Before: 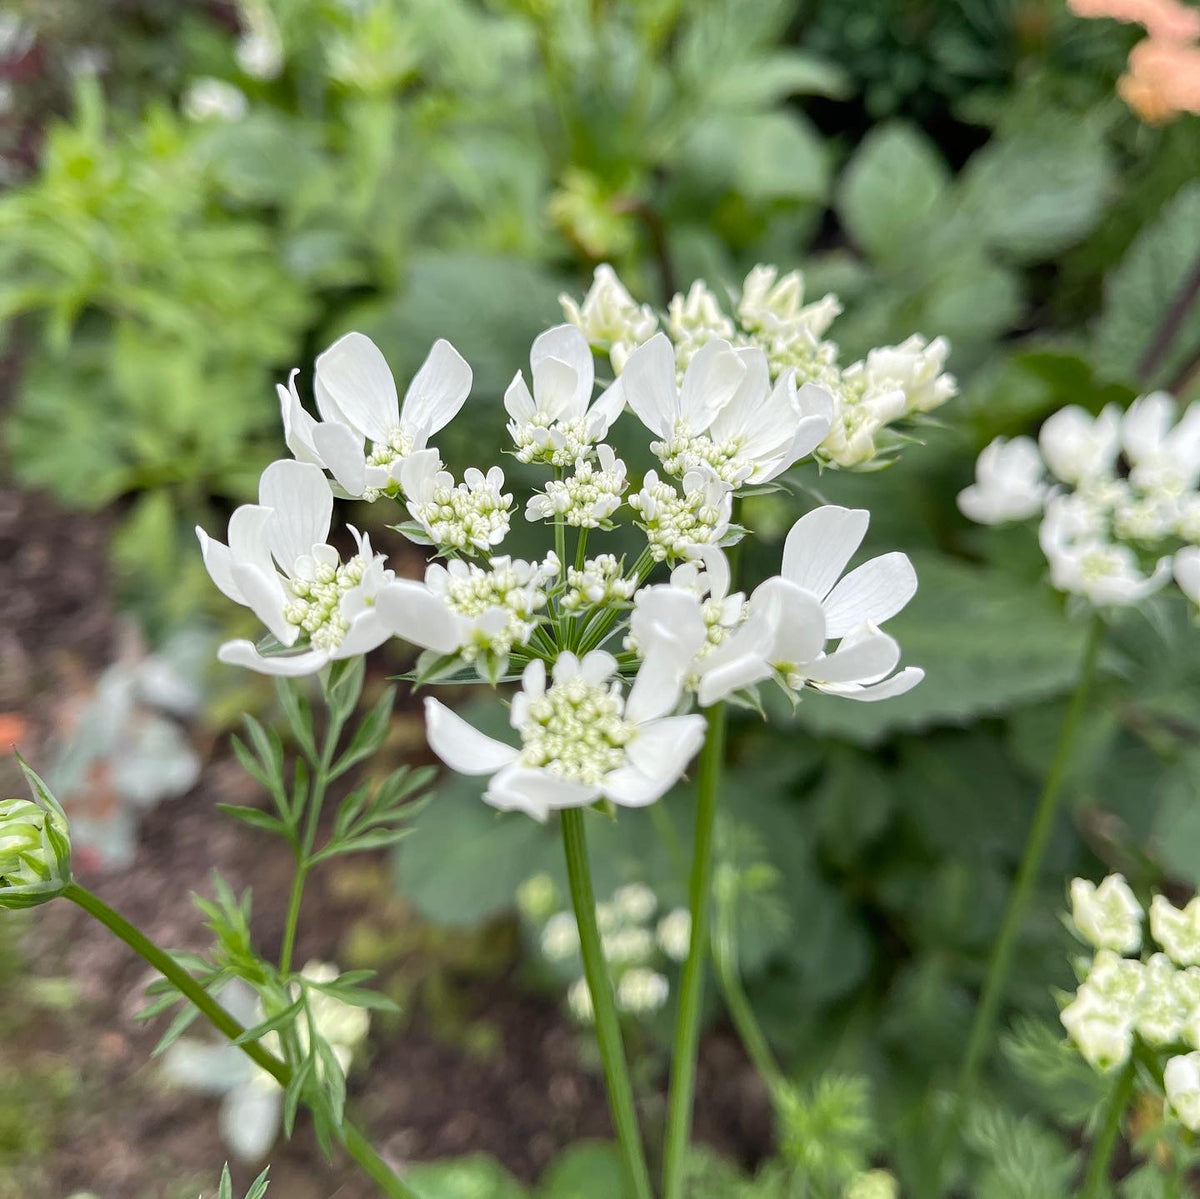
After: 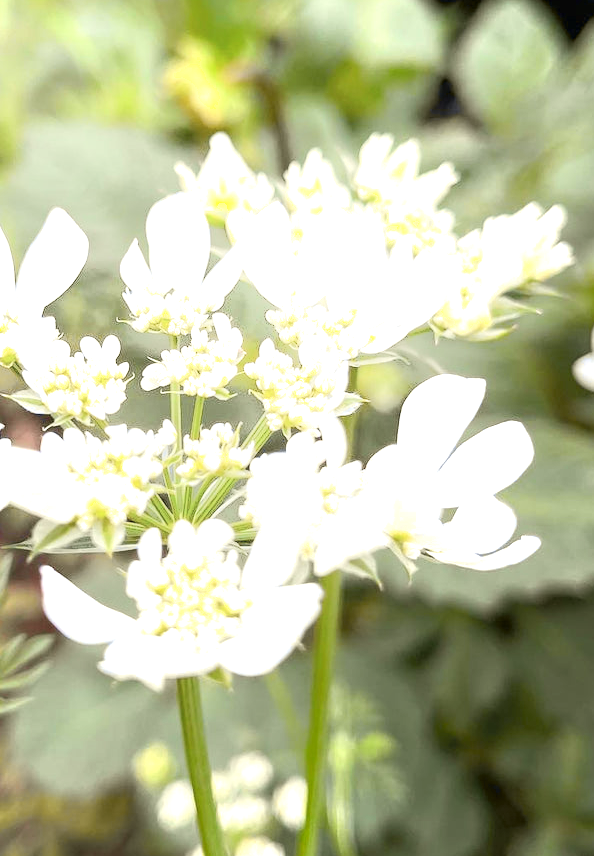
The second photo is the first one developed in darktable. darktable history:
exposure: black level correction 0, exposure 1 EV, compensate highlight preservation false
shadows and highlights: shadows -24.28, highlights 49.77, soften with gaussian
tone curve: curves: ch0 [(0, 0) (0.15, 0.17) (0.452, 0.437) (0.611, 0.588) (0.751, 0.749) (1, 1)]; ch1 [(0, 0) (0.325, 0.327) (0.412, 0.45) (0.453, 0.484) (0.5, 0.501) (0.541, 0.55) (0.617, 0.612) (0.695, 0.697) (1, 1)]; ch2 [(0, 0) (0.386, 0.397) (0.452, 0.459) (0.505, 0.498) (0.524, 0.547) (0.574, 0.566) (0.633, 0.641) (1, 1)], color space Lab, independent channels, preserve colors none
crop: left 32.075%, top 10.976%, right 18.355%, bottom 17.596%
